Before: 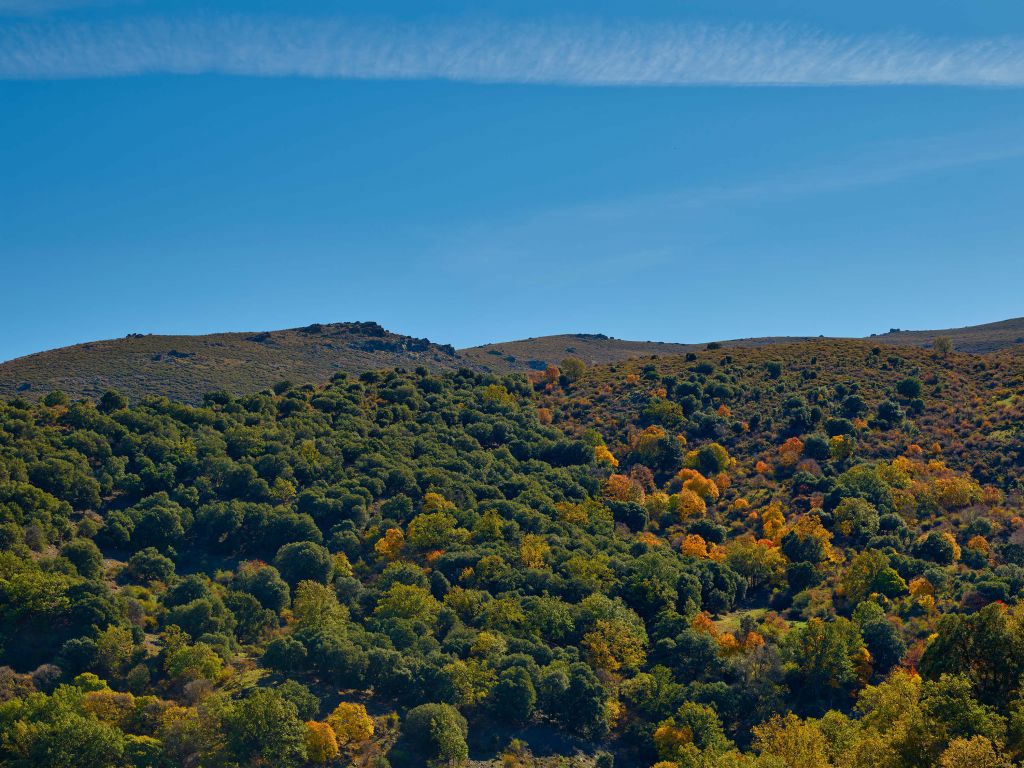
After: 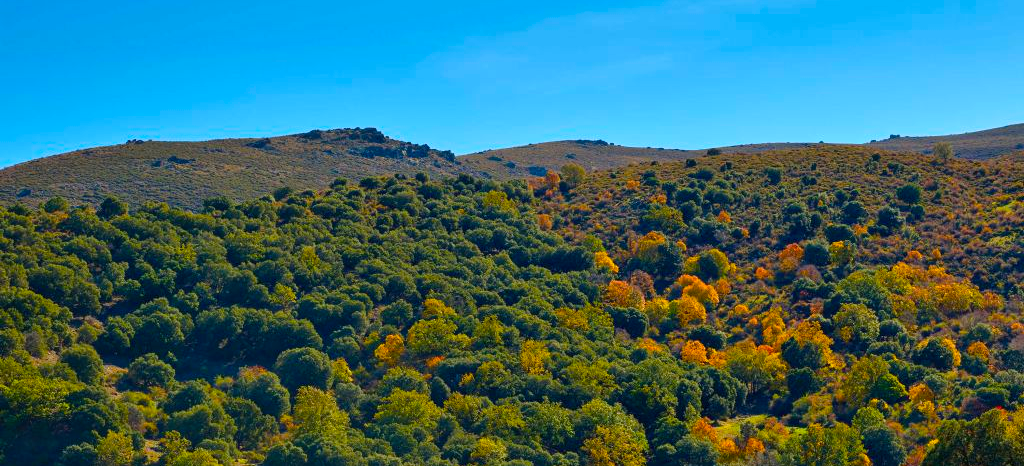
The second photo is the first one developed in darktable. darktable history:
exposure: black level correction 0, exposure 0.5 EV, compensate highlight preservation false
color balance rgb: perceptual saturation grading › global saturation 25%, global vibrance 20%
crop and rotate: top 25.357%, bottom 13.942%
